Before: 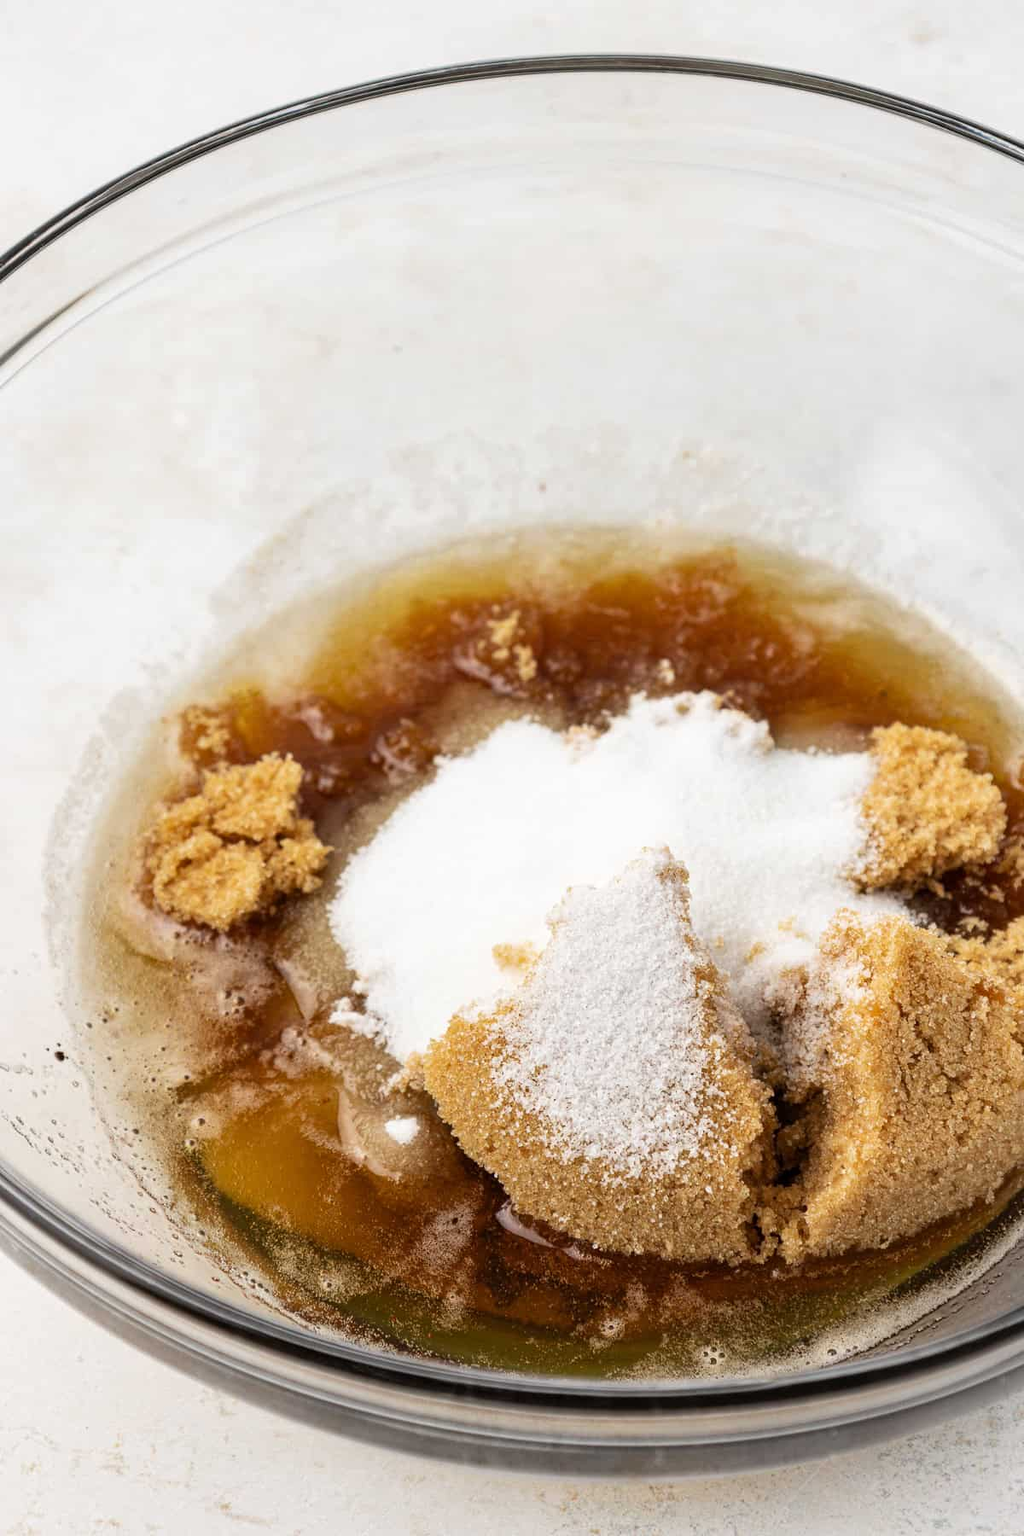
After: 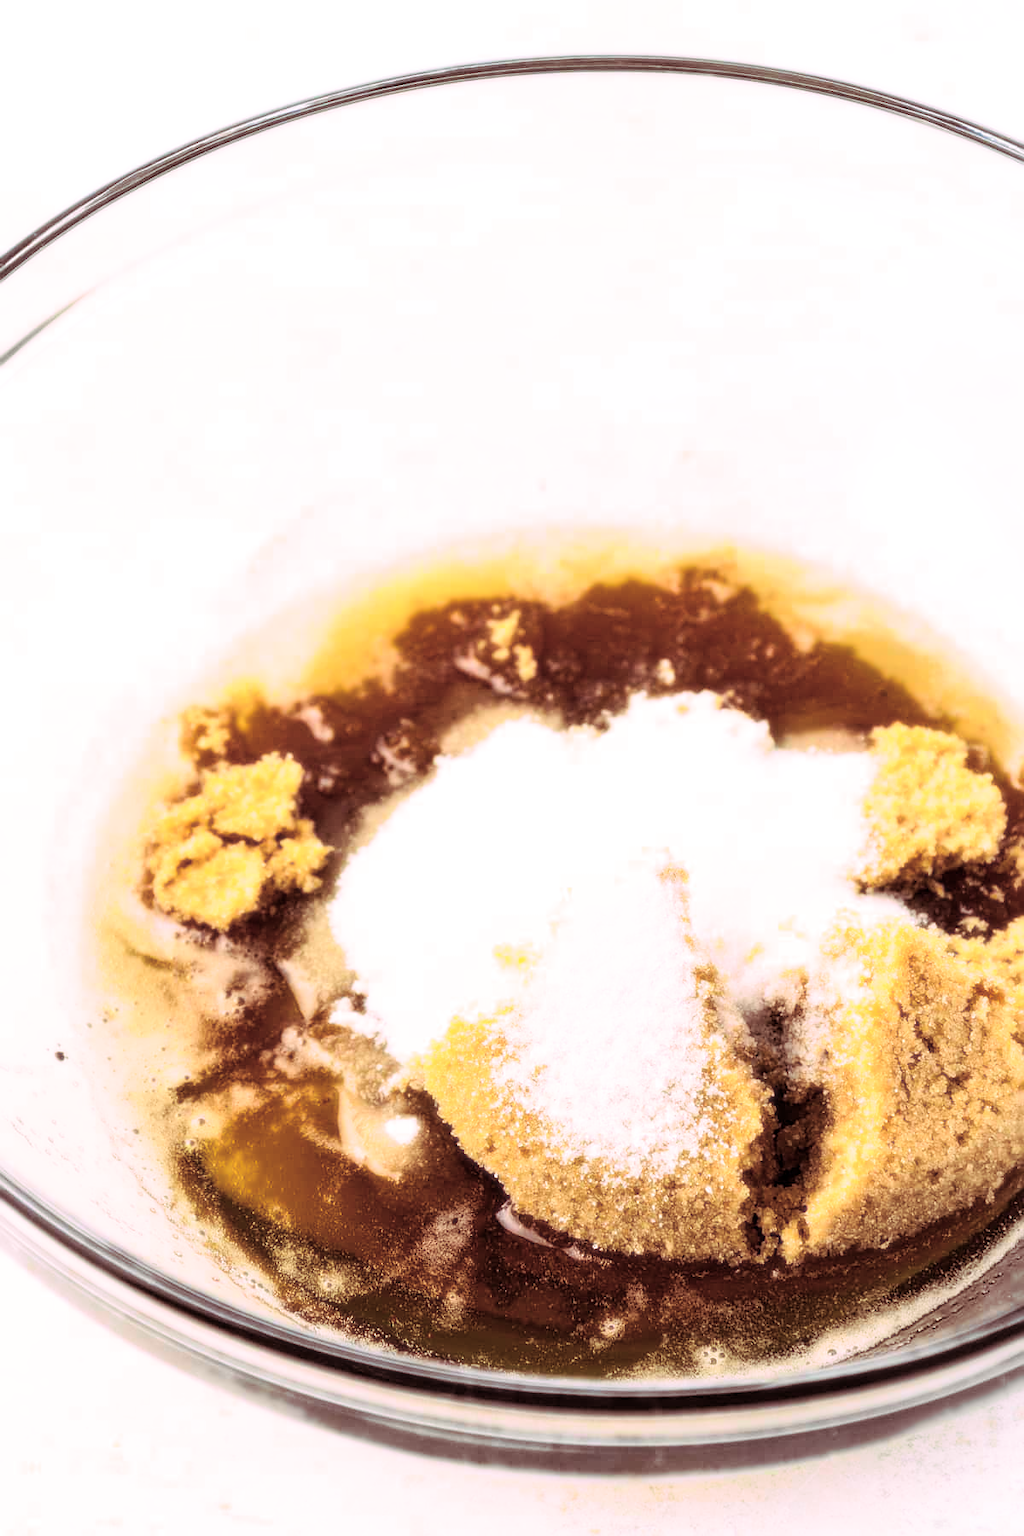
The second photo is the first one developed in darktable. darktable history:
color balance rgb: perceptual saturation grading › global saturation 10%, global vibrance 20%
split-toning: highlights › hue 298.8°, highlights › saturation 0.73, compress 41.76%
bloom: size 0%, threshold 54.82%, strength 8.31%
sharpen: on, module defaults
